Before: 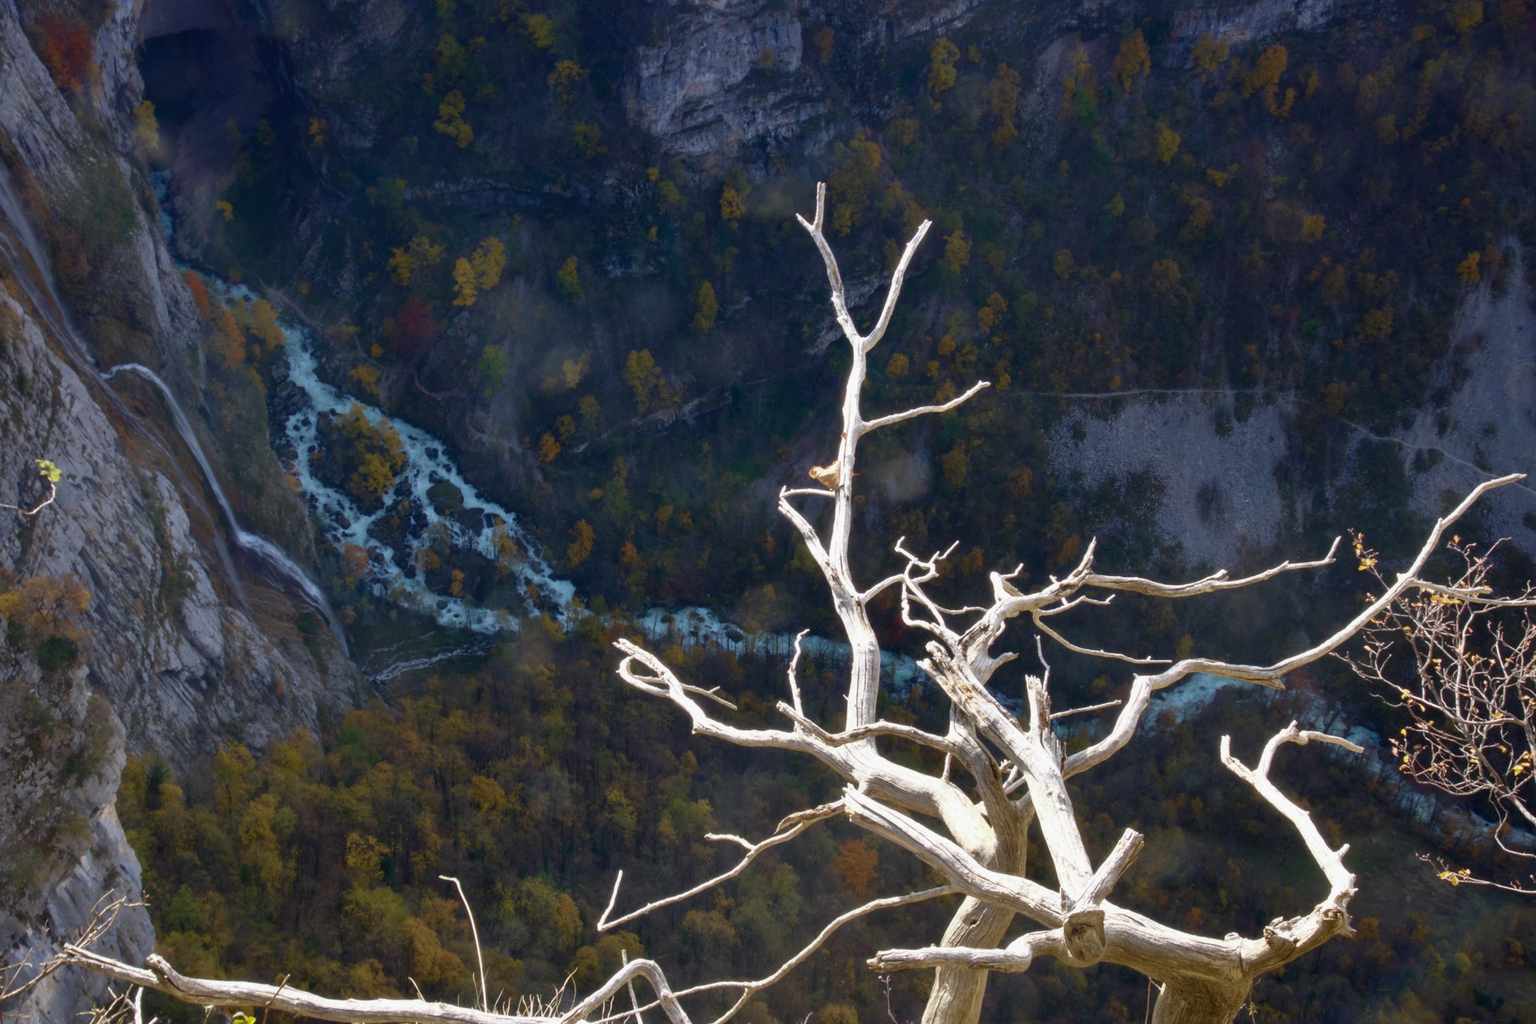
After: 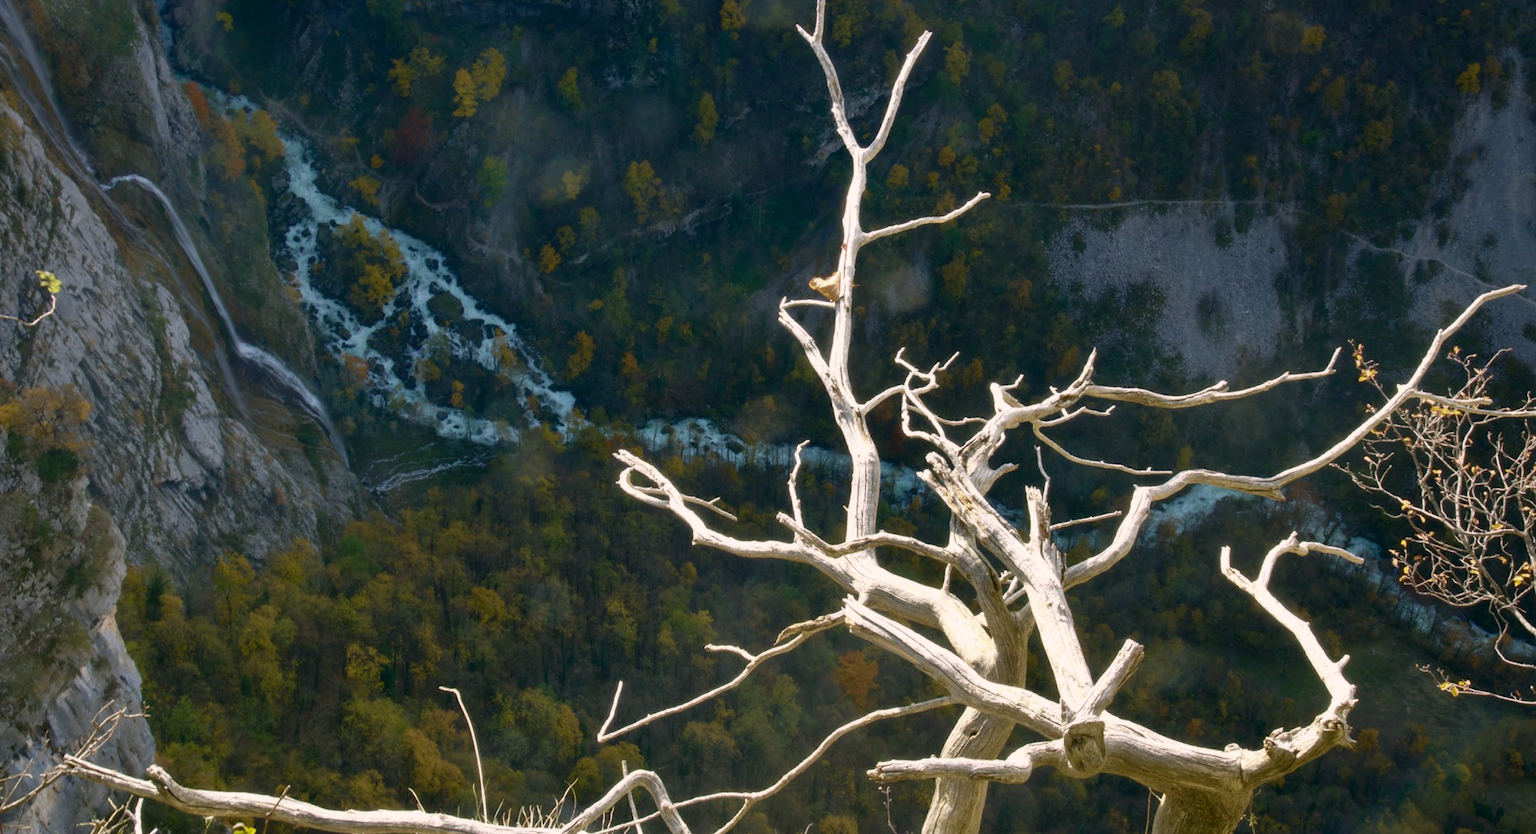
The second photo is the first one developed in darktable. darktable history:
color correction: highlights a* 4.02, highlights b* 4.98, shadows a* -7.55, shadows b* 4.98
crop and rotate: top 18.507%
